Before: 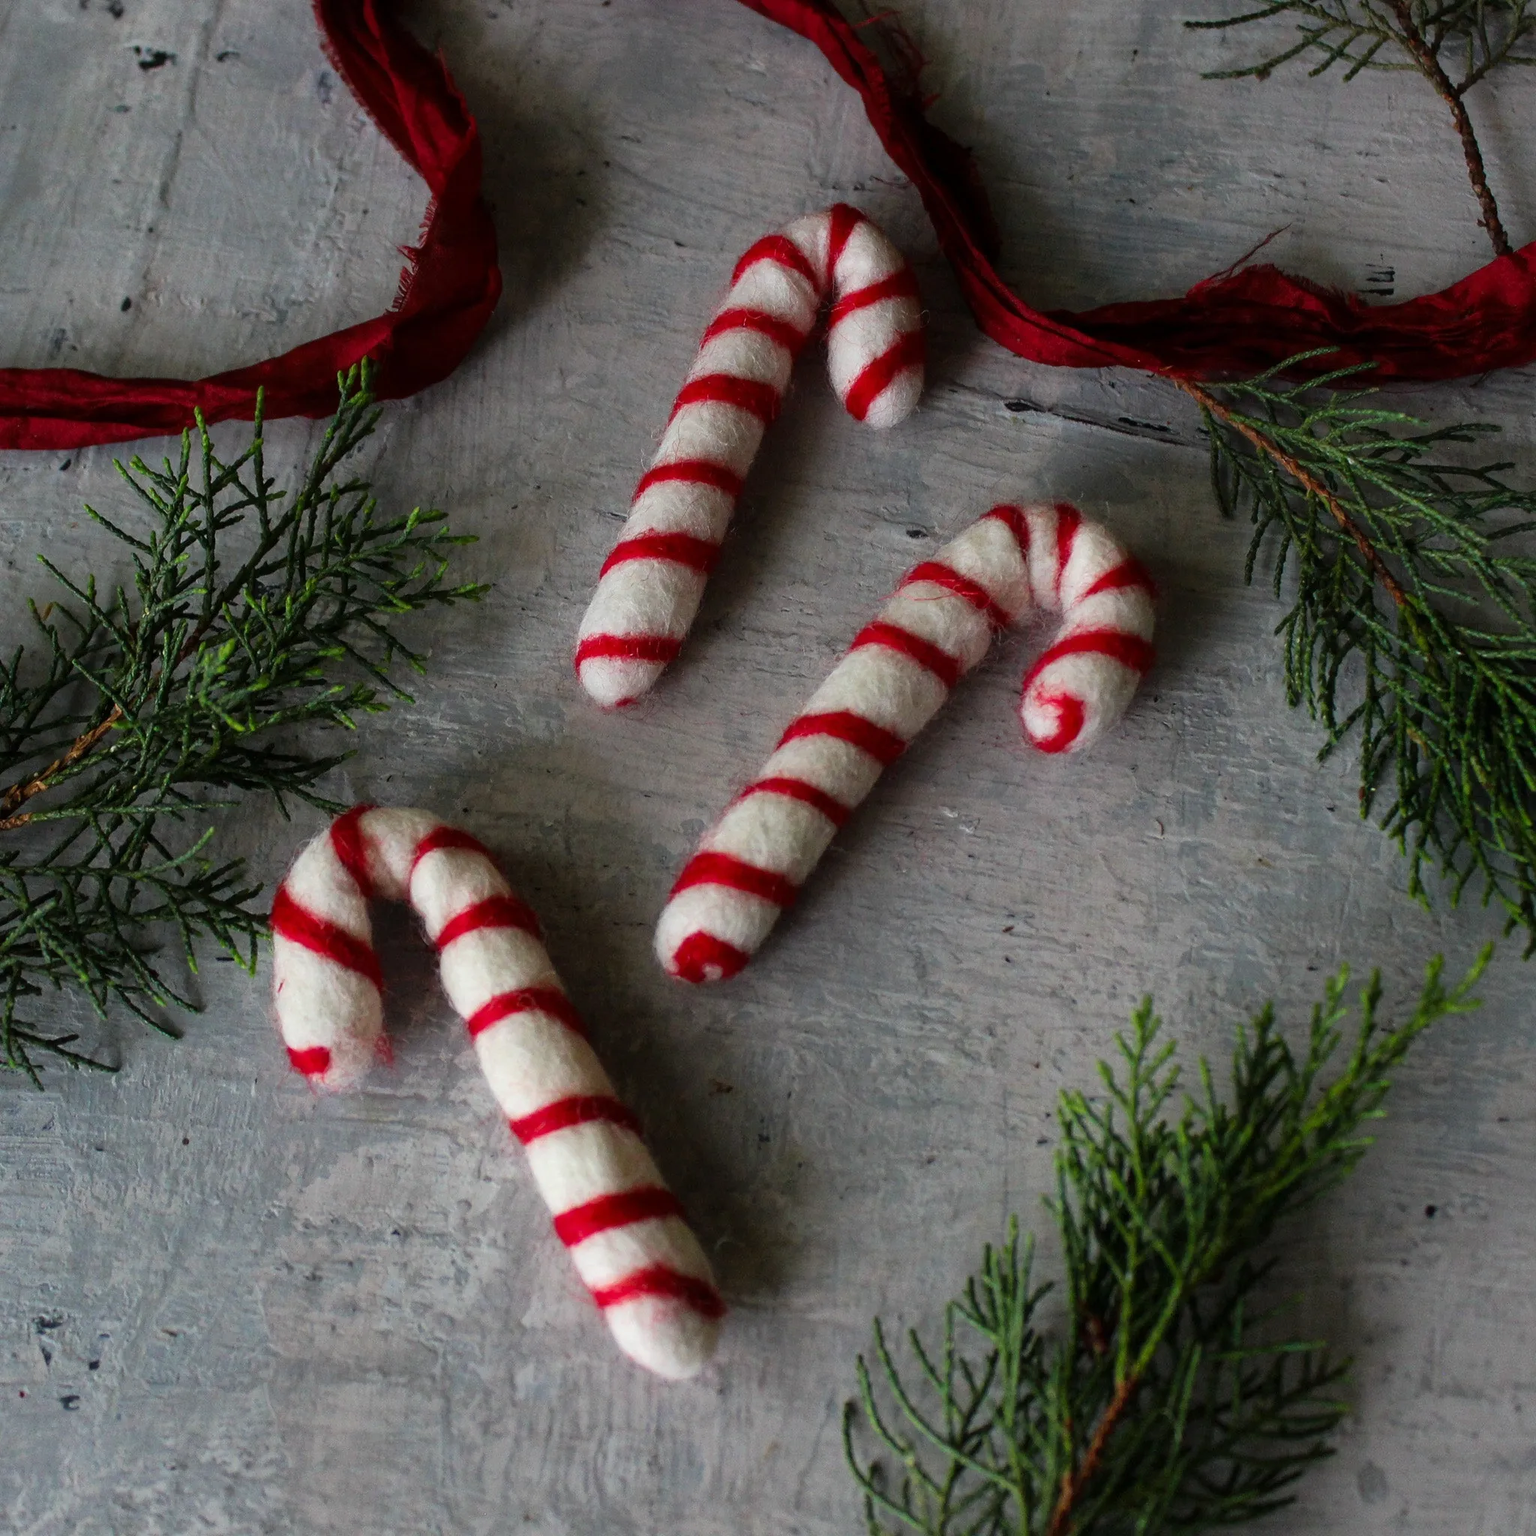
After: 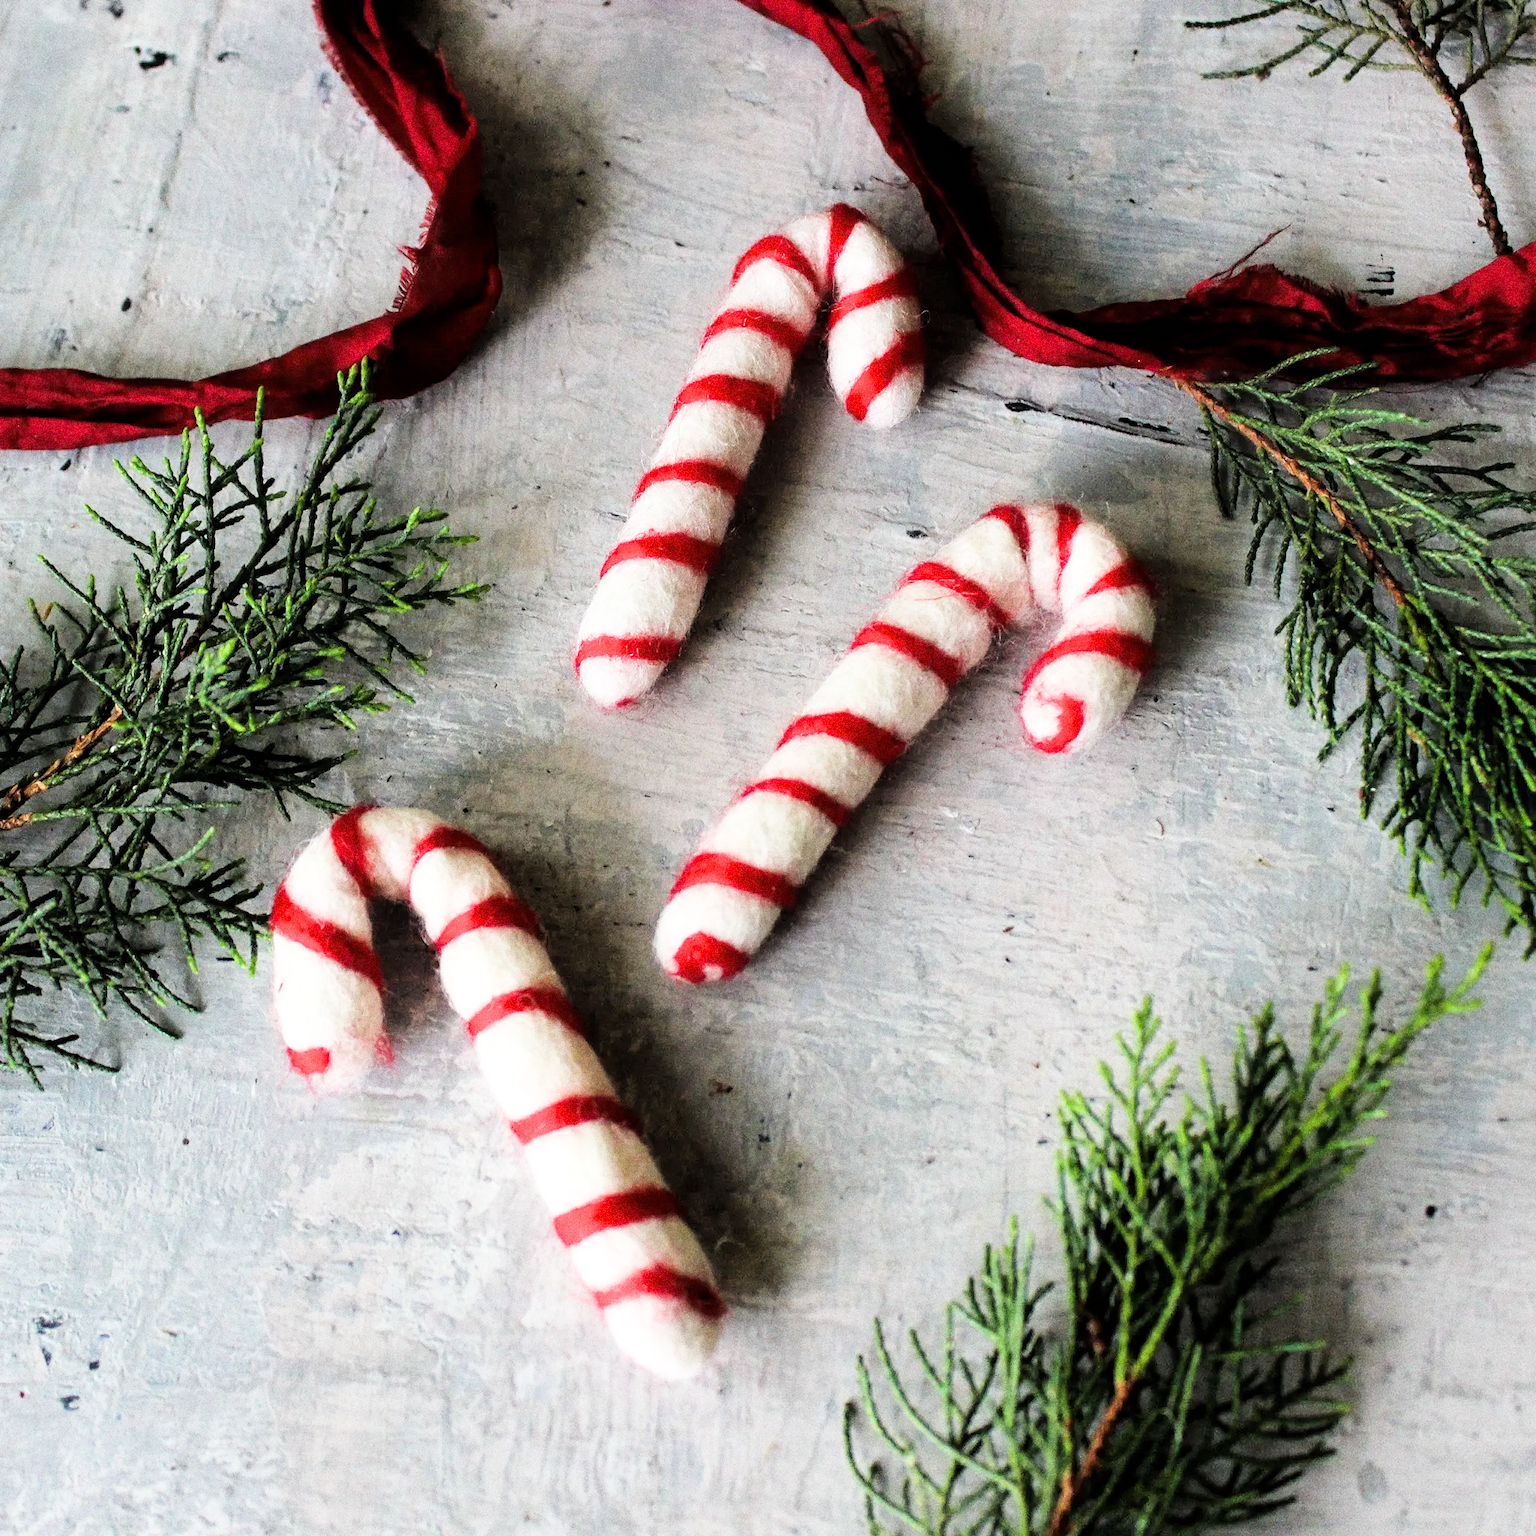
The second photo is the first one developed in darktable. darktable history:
grain: coarseness 0.09 ISO, strength 40%
exposure: black level correction 0, exposure 1.975 EV, compensate exposure bias true, compensate highlight preservation false
filmic rgb: black relative exposure -5 EV, hardness 2.88, contrast 1.3, highlights saturation mix -30%
